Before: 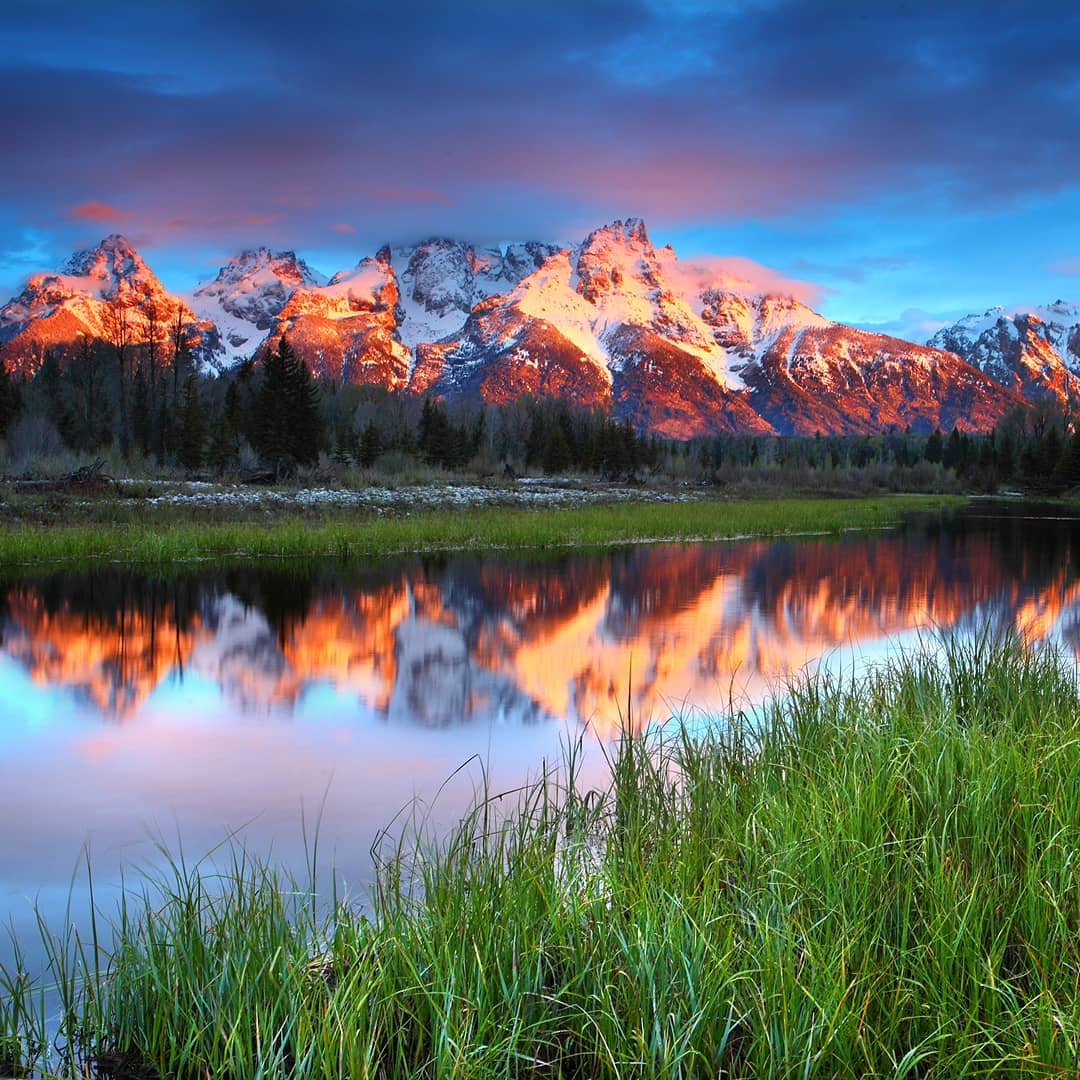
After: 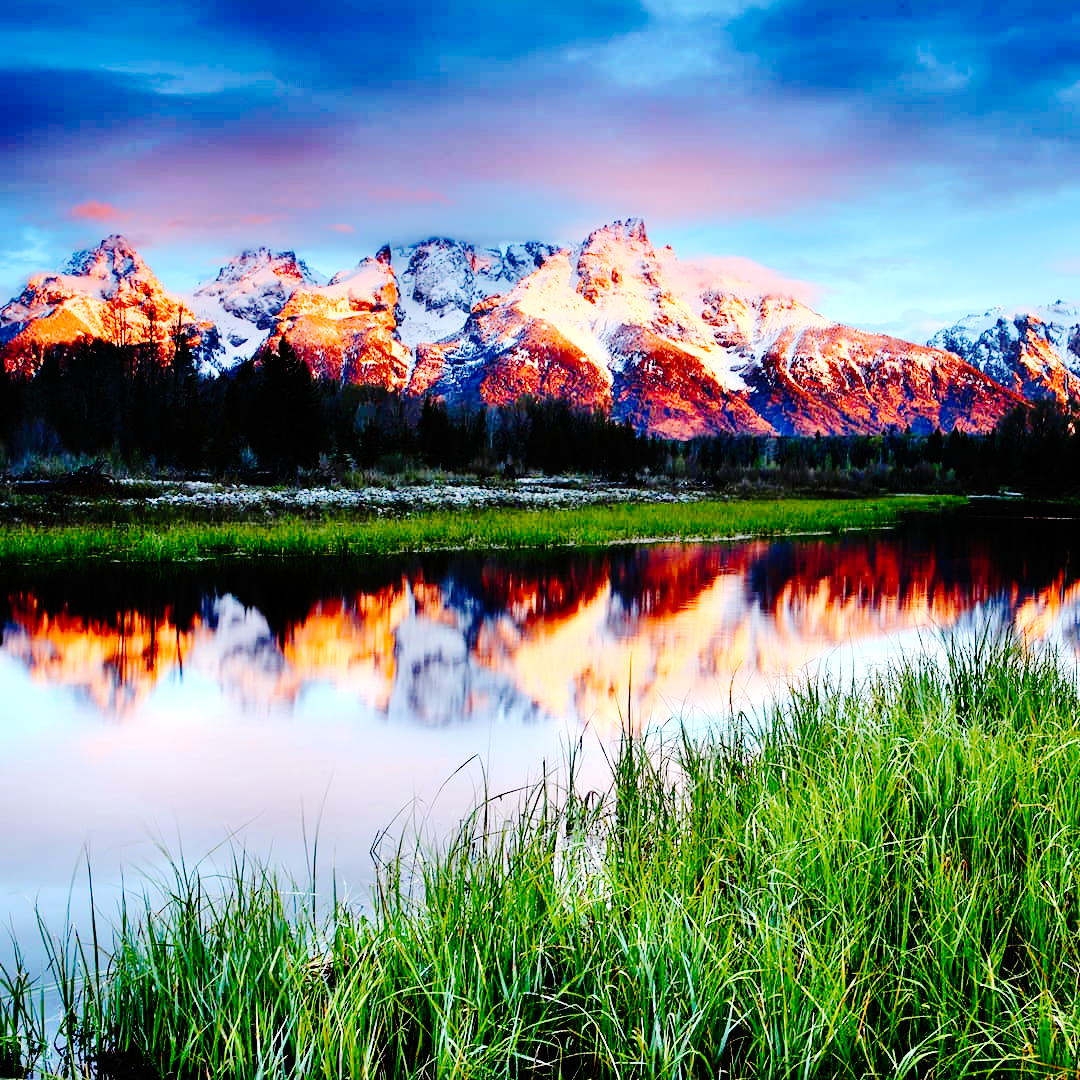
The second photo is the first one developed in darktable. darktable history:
base curve: curves: ch0 [(0, 0) (0.036, 0.01) (0.123, 0.254) (0.258, 0.504) (0.507, 0.748) (1, 1)], preserve colors none
tone equalizer: -8 EV -0.425 EV, -7 EV -0.359 EV, -6 EV -0.359 EV, -5 EV -0.207 EV, -3 EV 0.201 EV, -2 EV 0.308 EV, -1 EV 0.411 EV, +0 EV 0.432 EV, edges refinement/feathering 500, mask exposure compensation -1.57 EV, preserve details no
